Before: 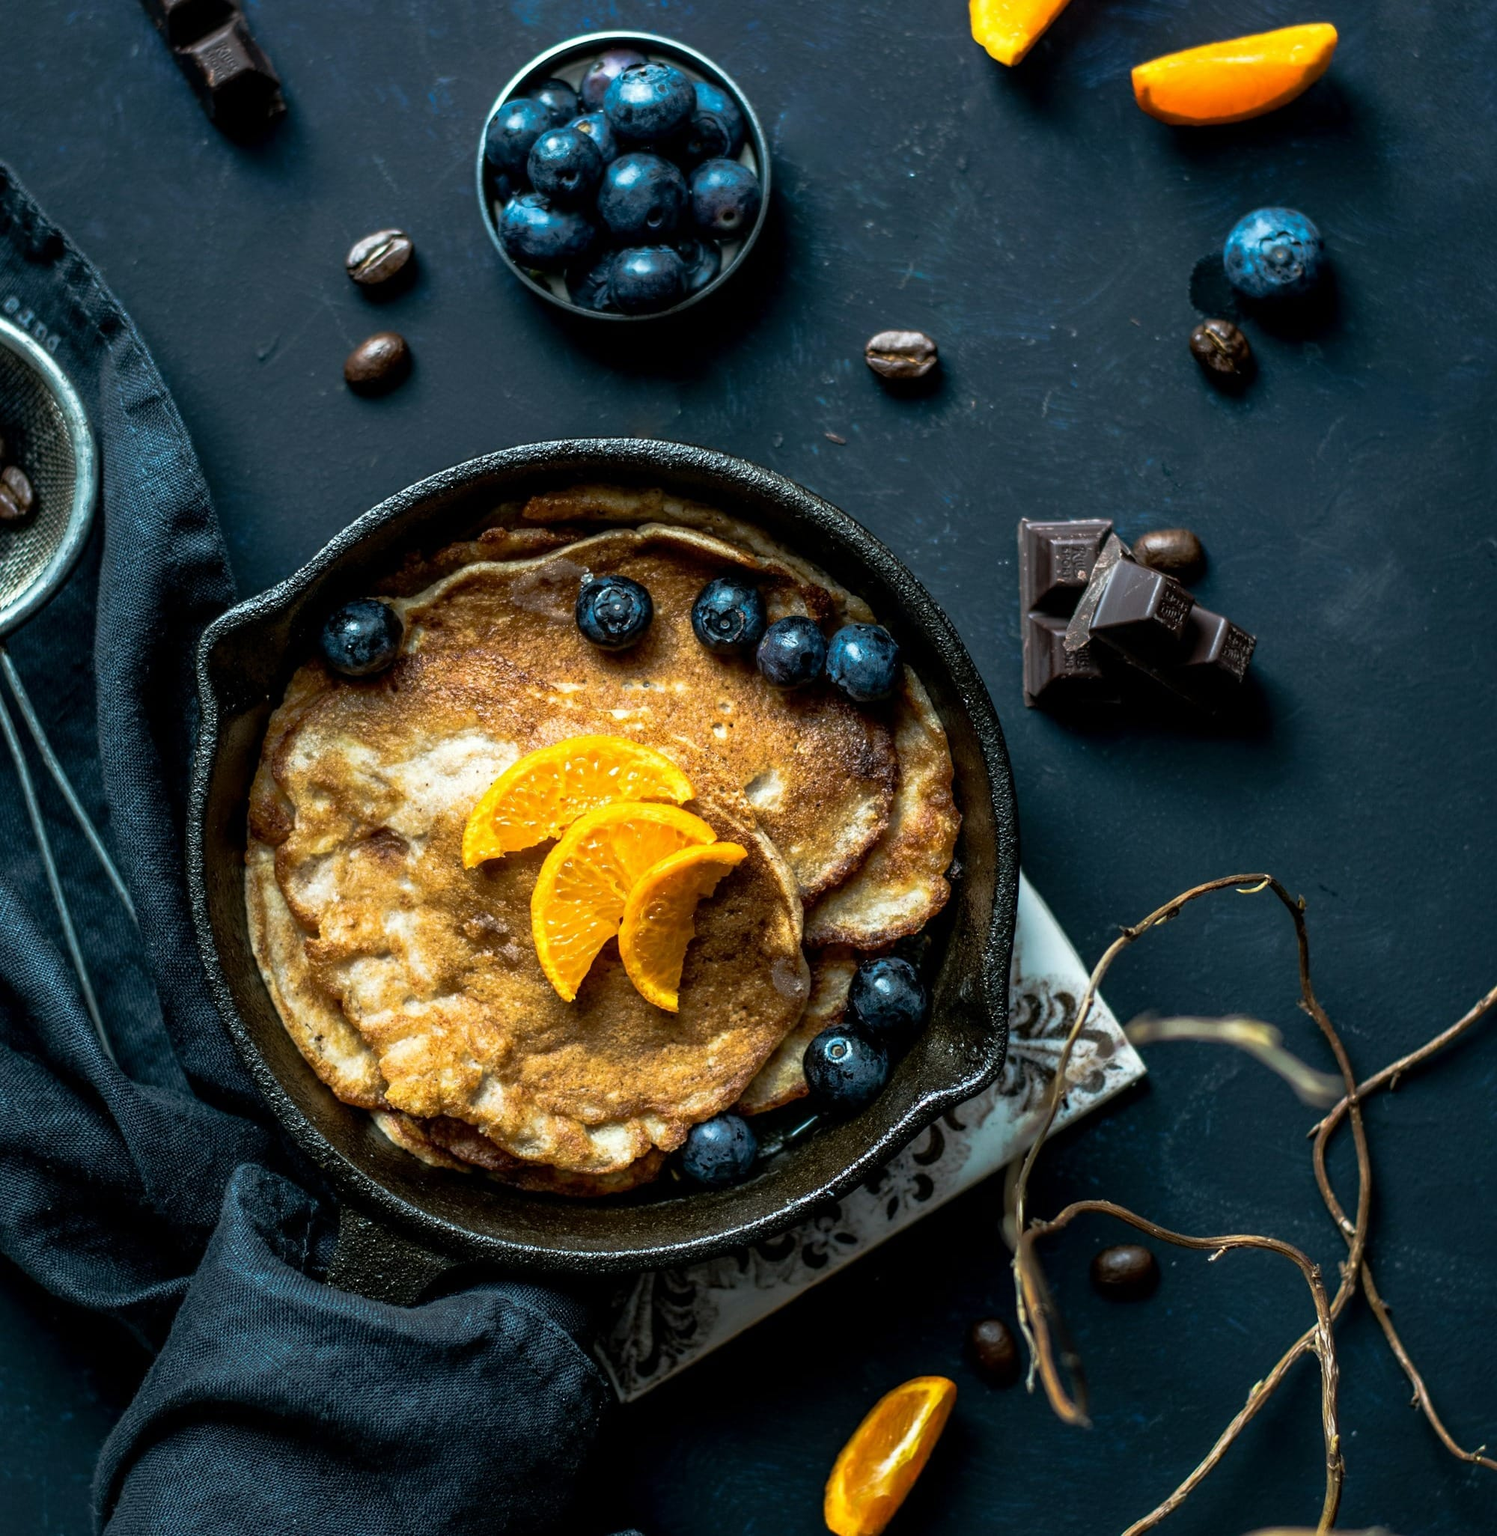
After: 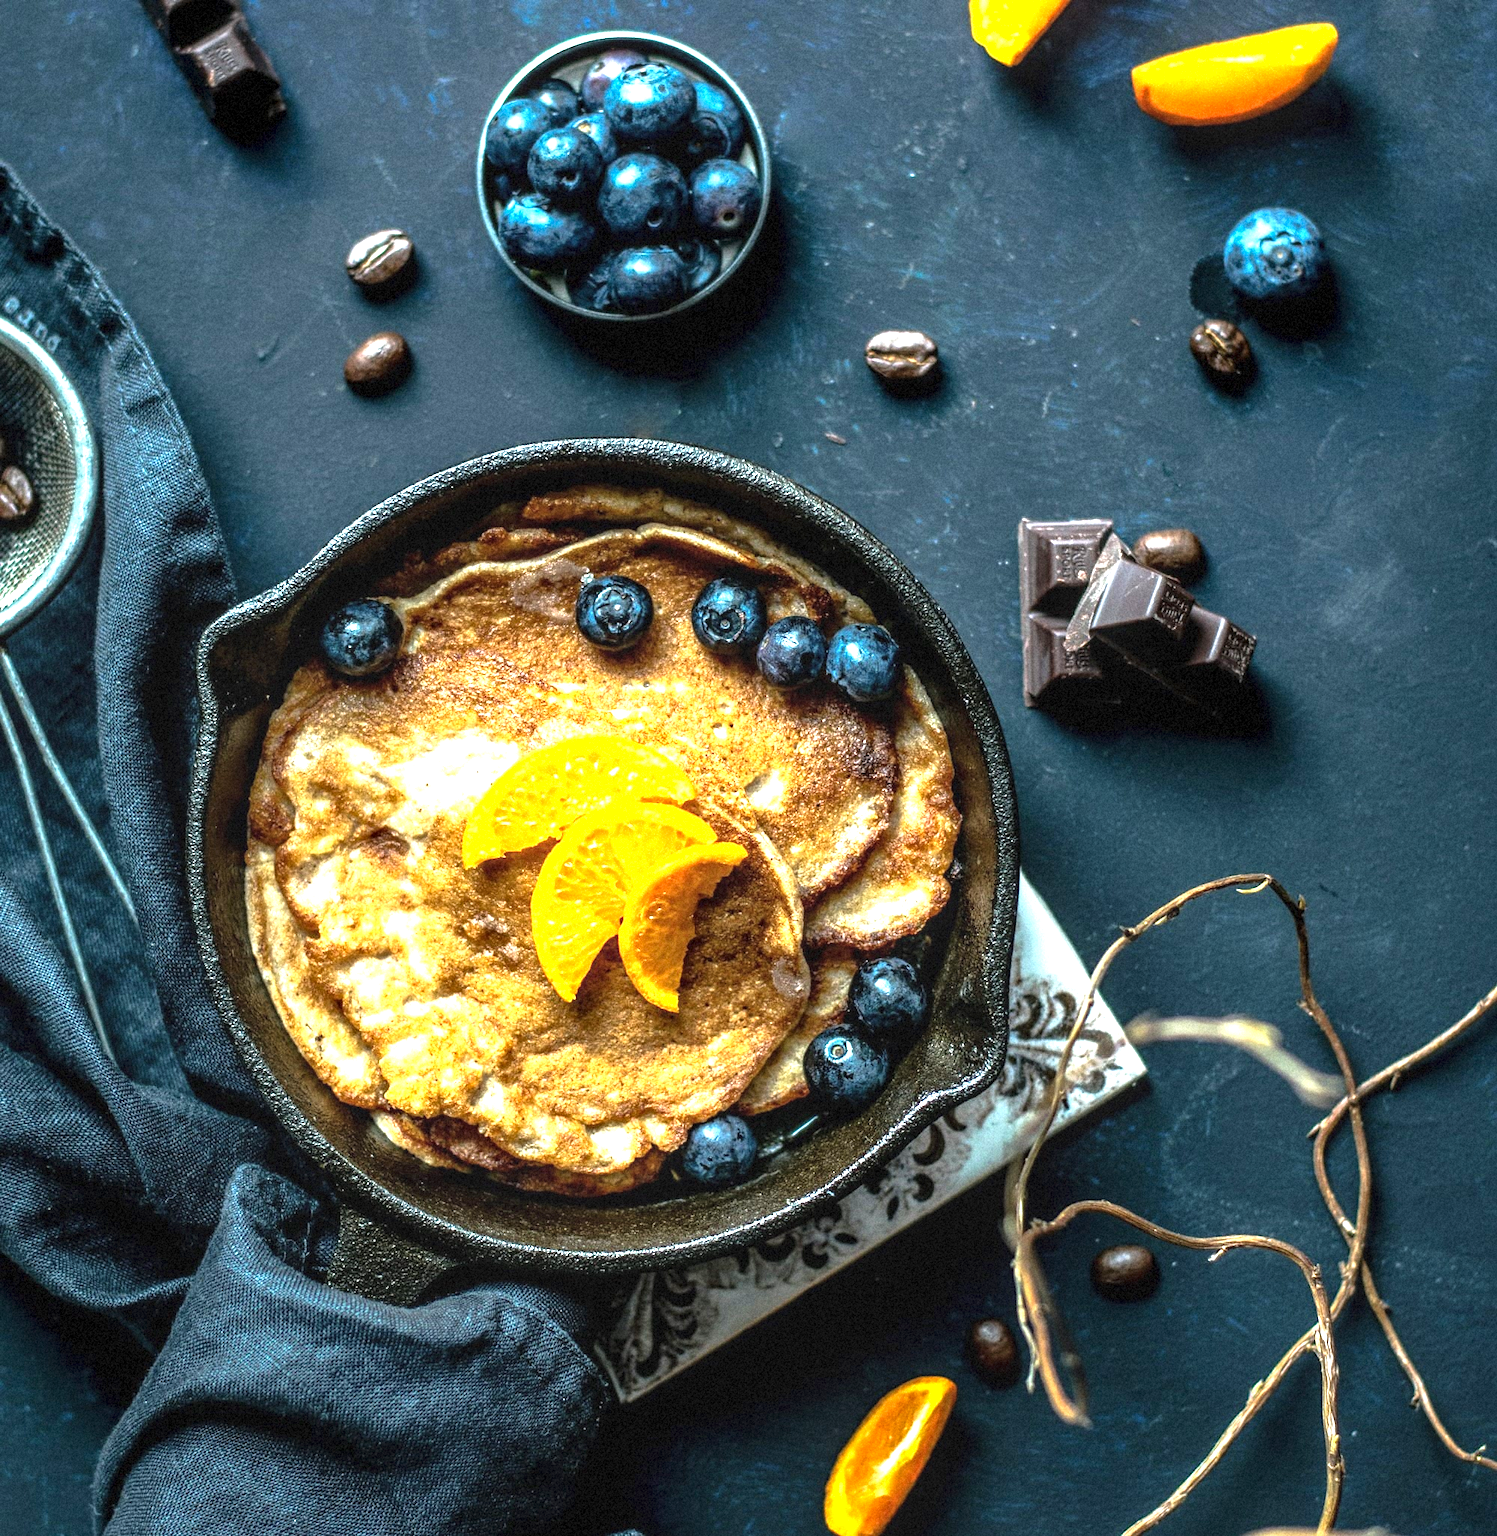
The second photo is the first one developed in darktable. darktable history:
grain: mid-tones bias 0%
exposure: black level correction -0.002, exposure 1.35 EV, compensate highlight preservation false
local contrast: on, module defaults
